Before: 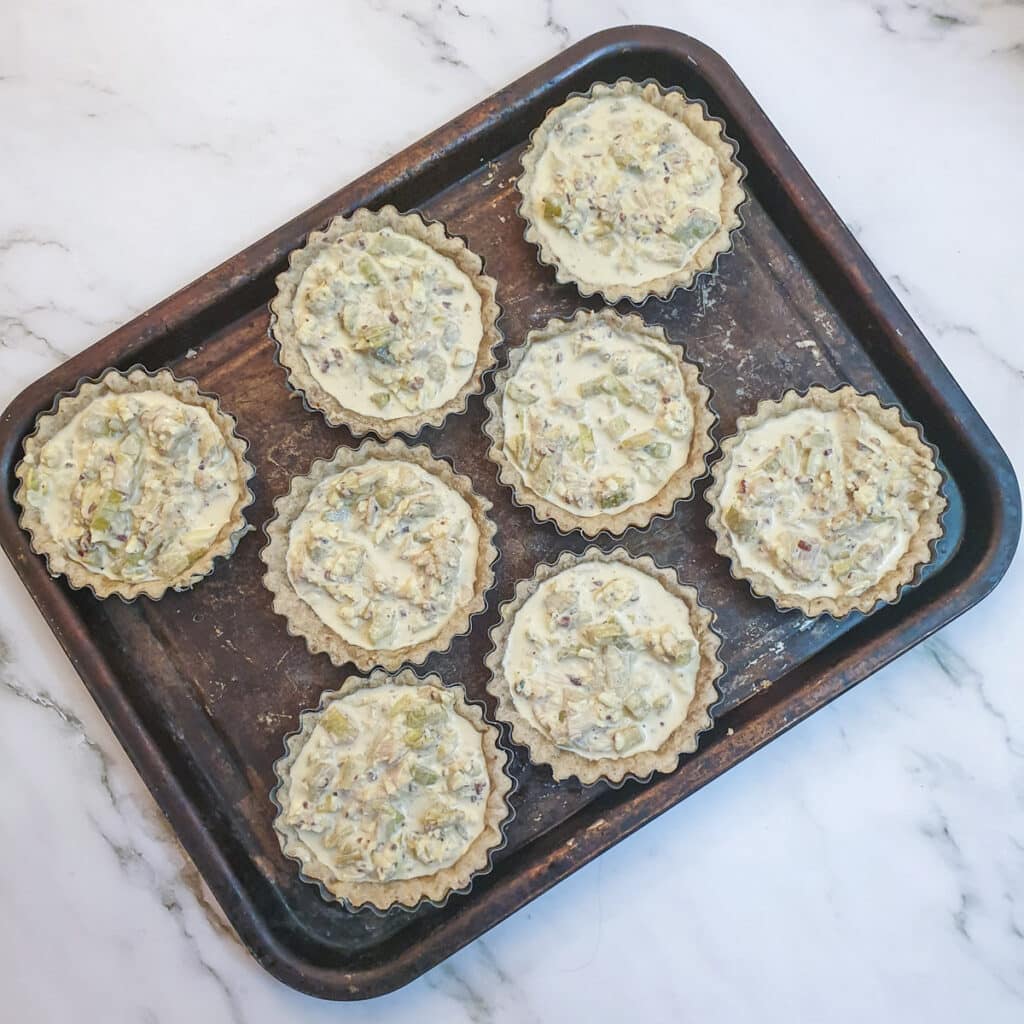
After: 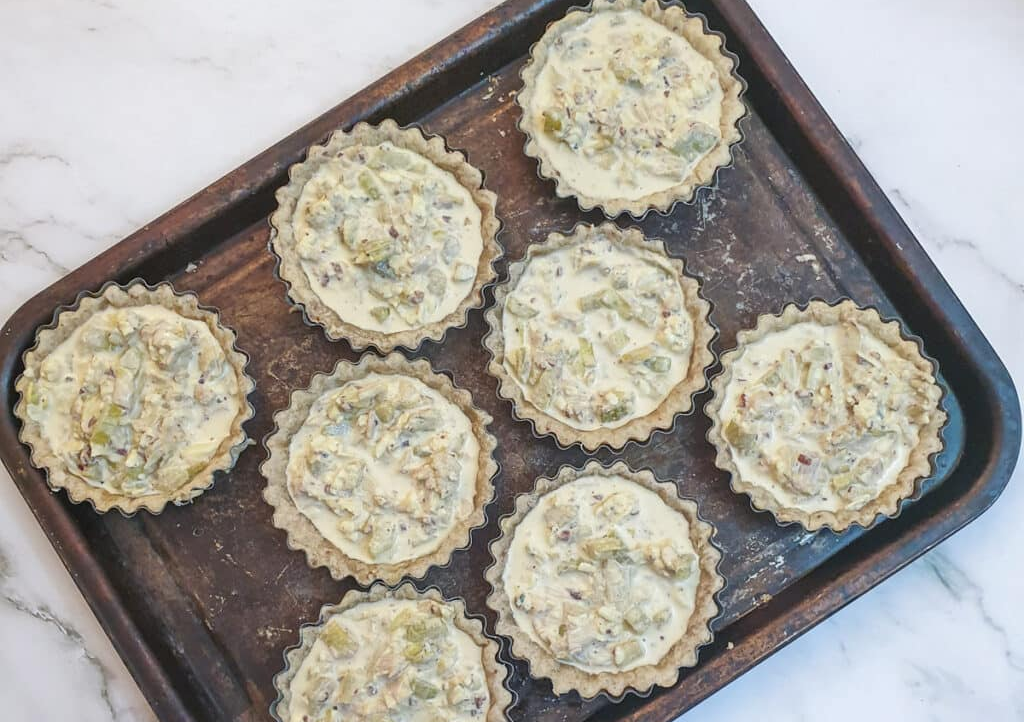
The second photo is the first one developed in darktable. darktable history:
crop and rotate: top 8.447%, bottom 21.039%
